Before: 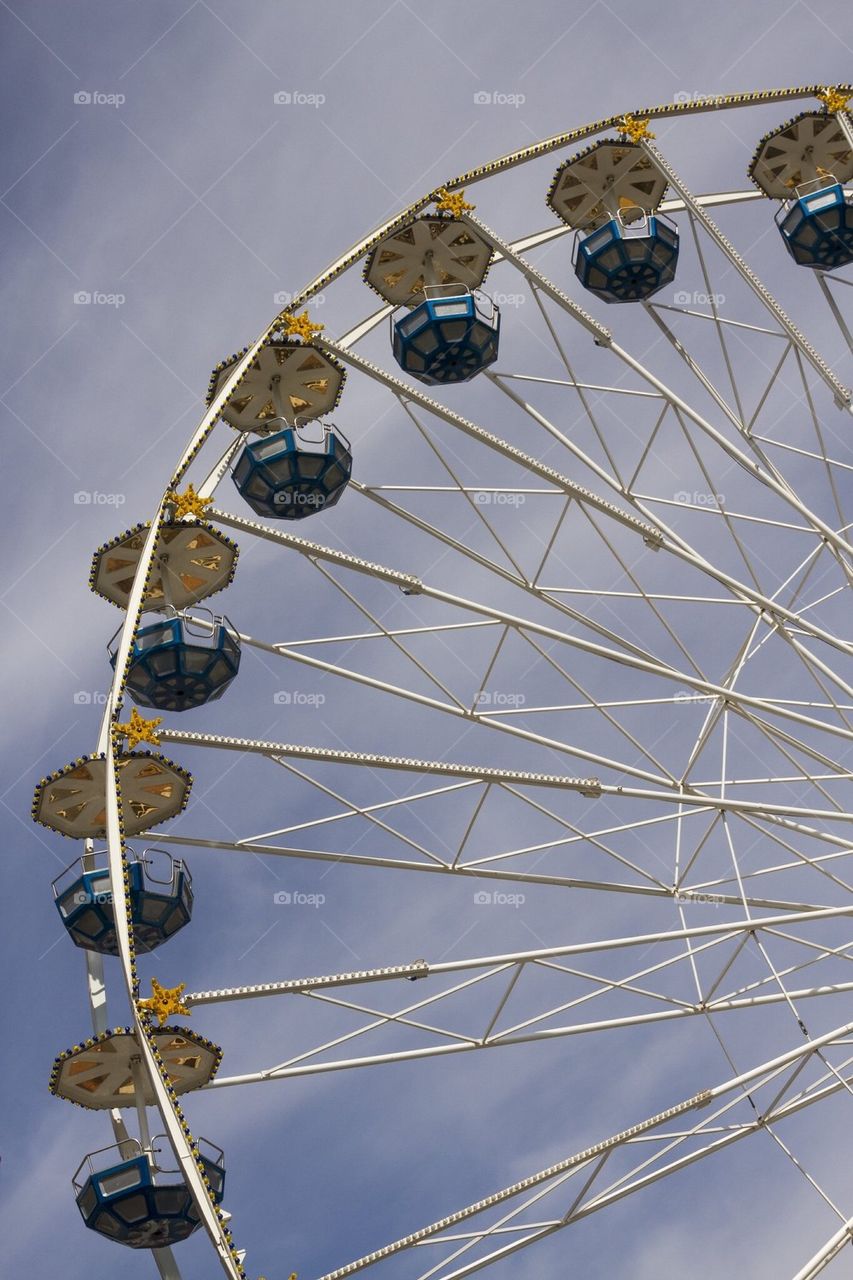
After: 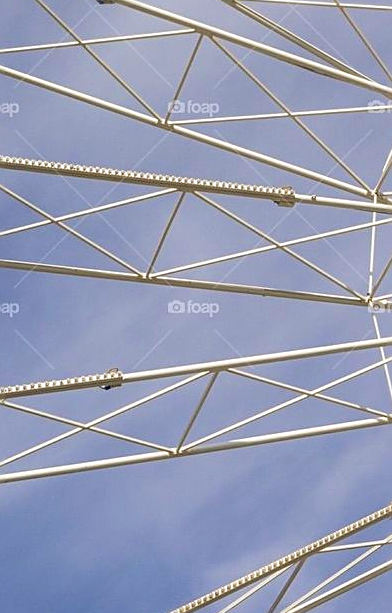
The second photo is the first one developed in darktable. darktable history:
contrast brightness saturation: brightness 0.092, saturation 0.19
sharpen: on, module defaults
crop: left 35.946%, top 46.215%, right 18.089%, bottom 5.828%
velvia: on, module defaults
local contrast: on, module defaults
